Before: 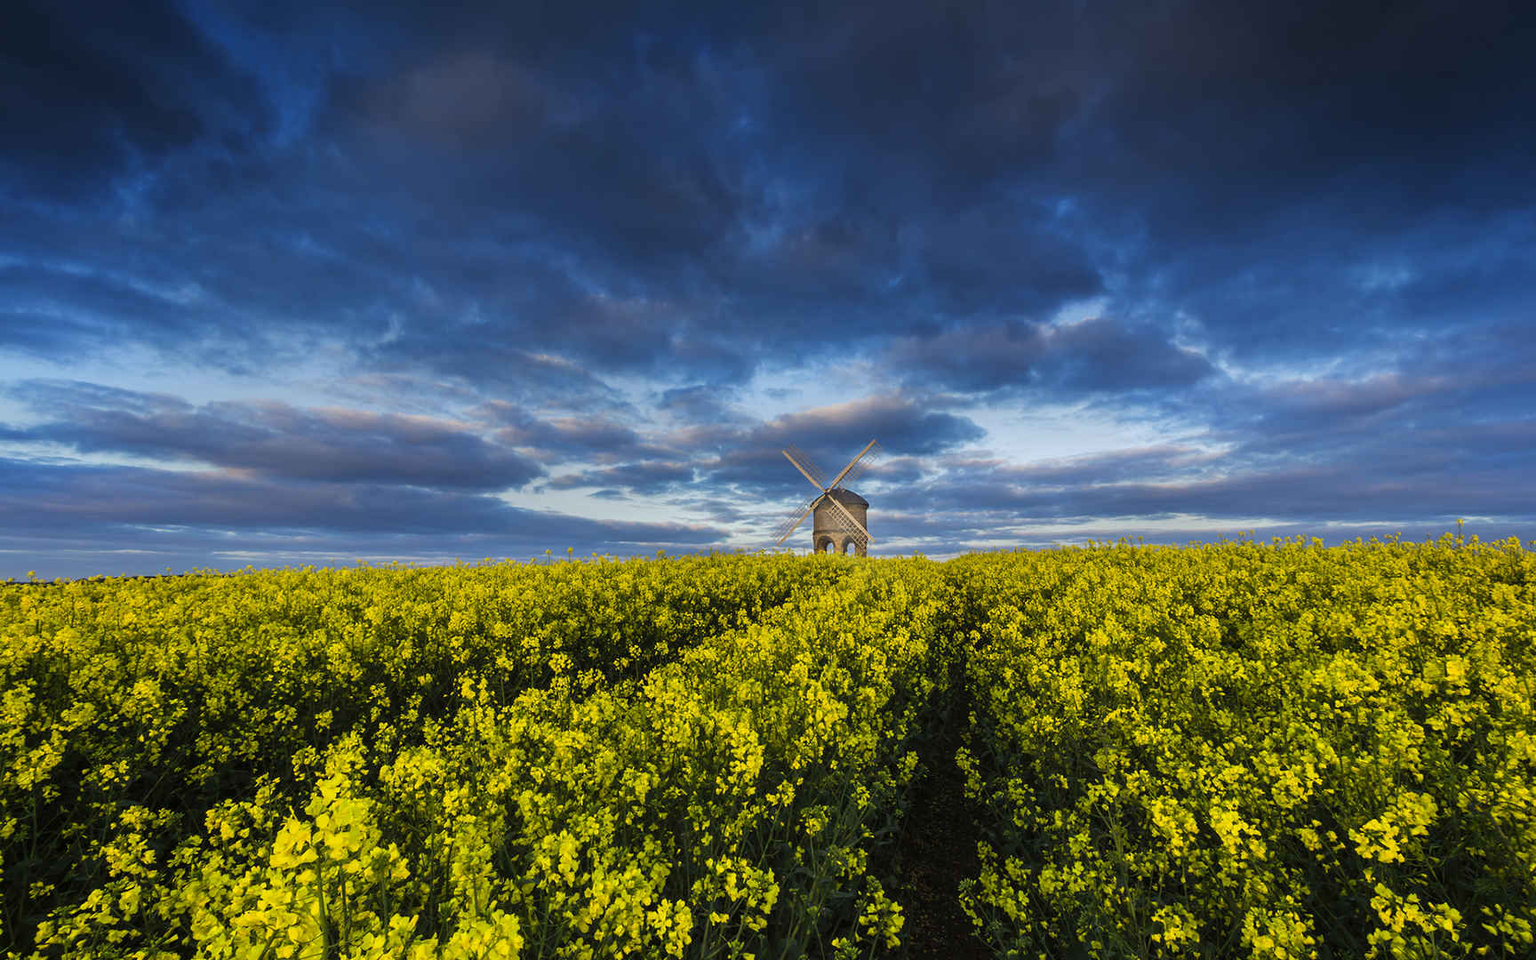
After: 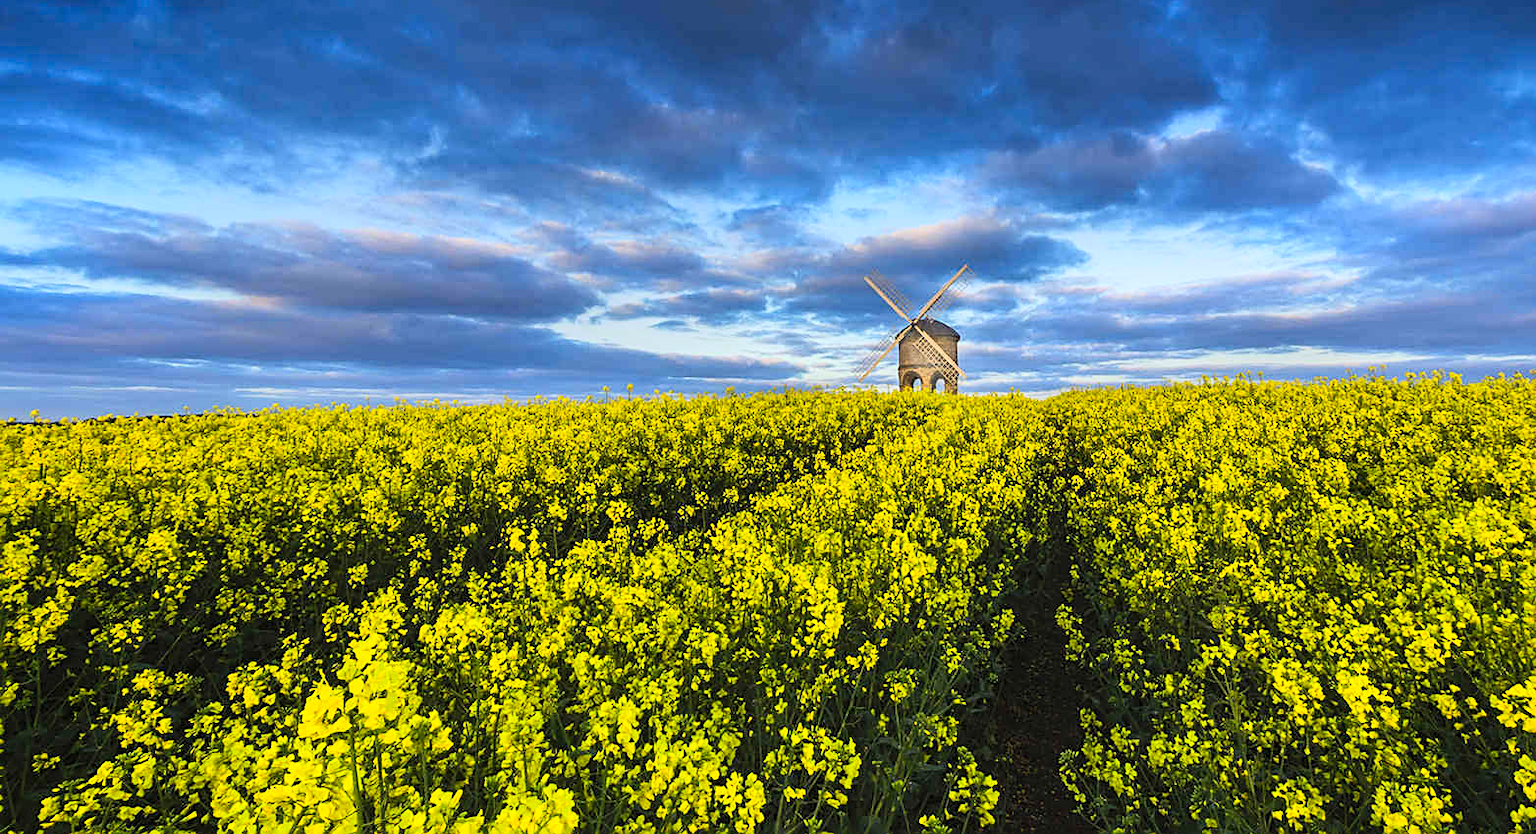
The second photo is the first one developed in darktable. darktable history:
crop: top 20.916%, right 9.437%, bottom 0.316%
sharpen: on, module defaults
contrast brightness saturation: contrast 0.24, brightness 0.26, saturation 0.39
